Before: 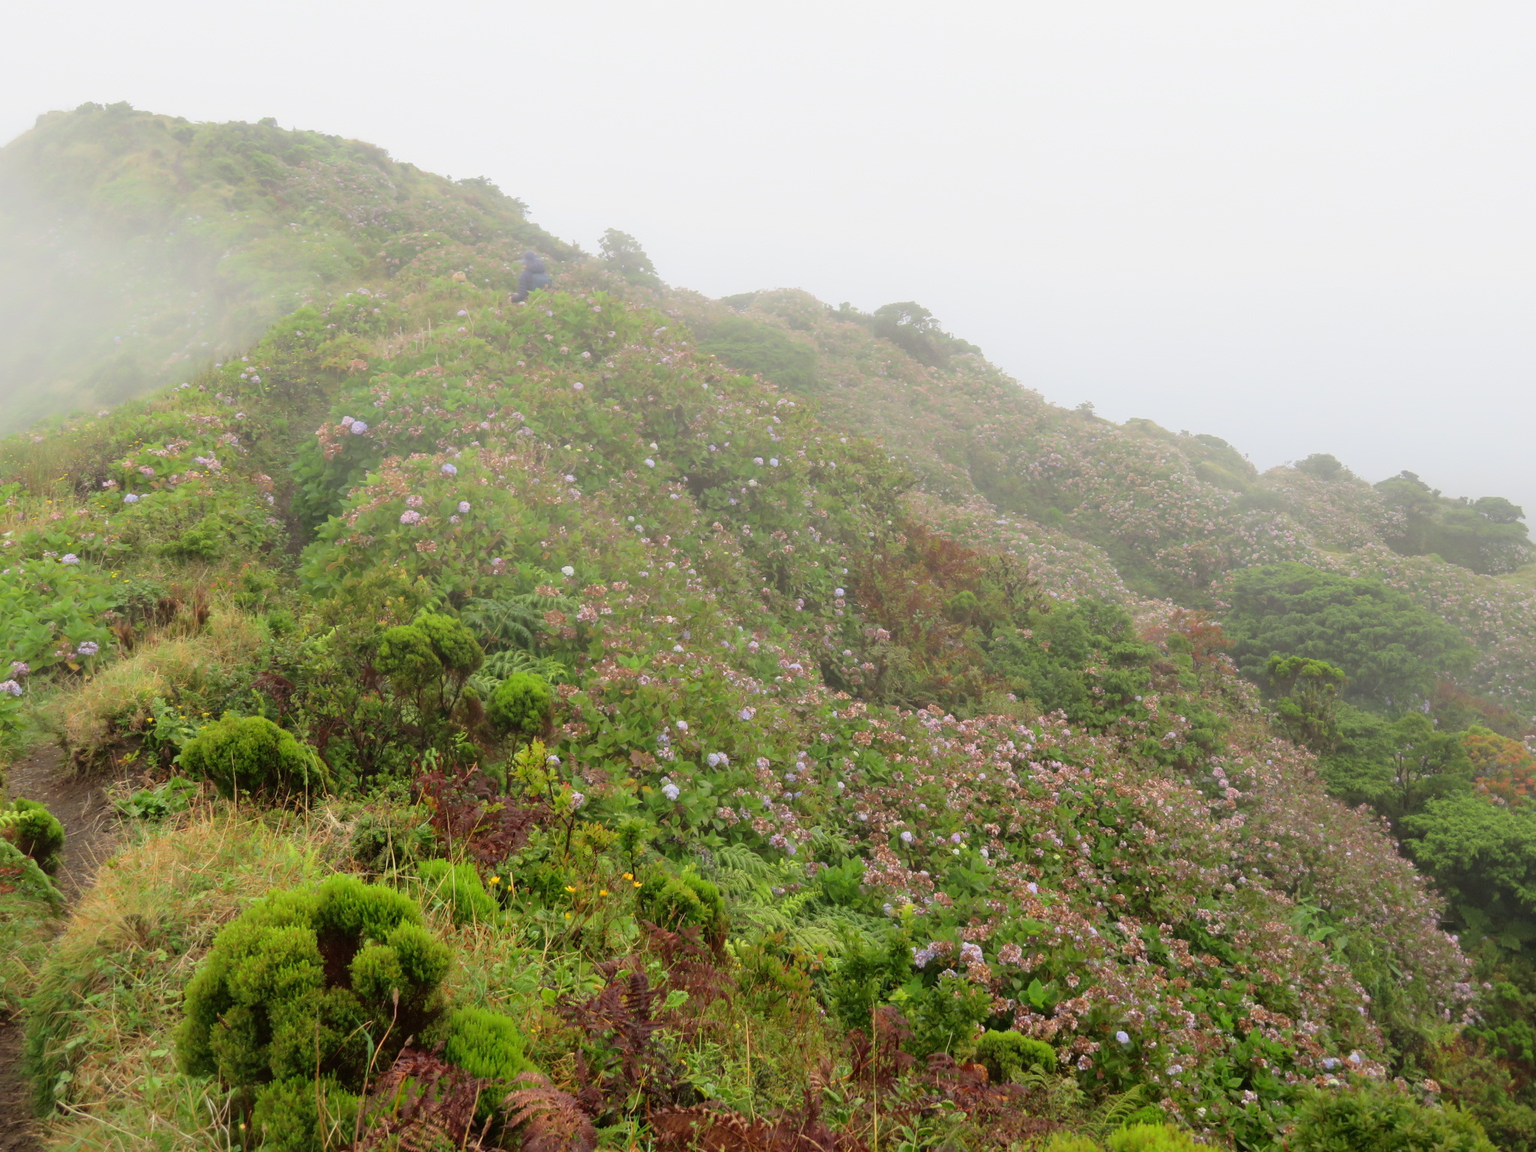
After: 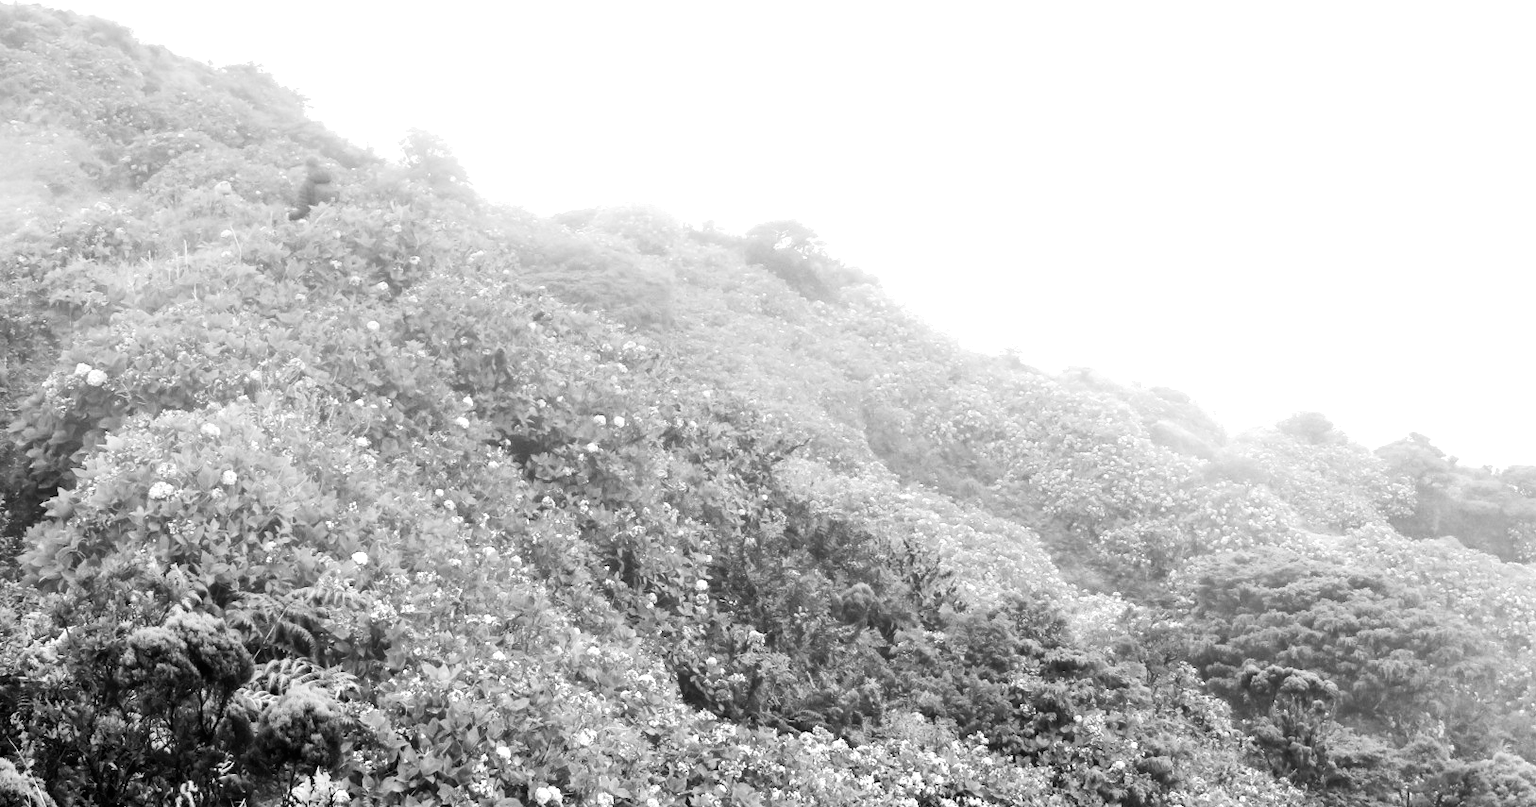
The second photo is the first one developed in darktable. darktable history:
graduated density: hue 238.83°, saturation 50%
exposure: black level correction 0, exposure 1.2 EV, compensate highlight preservation false
crop: left 18.38%, top 11.092%, right 2.134%, bottom 33.217%
contrast brightness saturation: contrast 0.02, brightness -1, saturation -1
base curve: curves: ch0 [(0, 0) (0.028, 0.03) (0.121, 0.232) (0.46, 0.748) (0.859, 0.968) (1, 1)], preserve colors none
